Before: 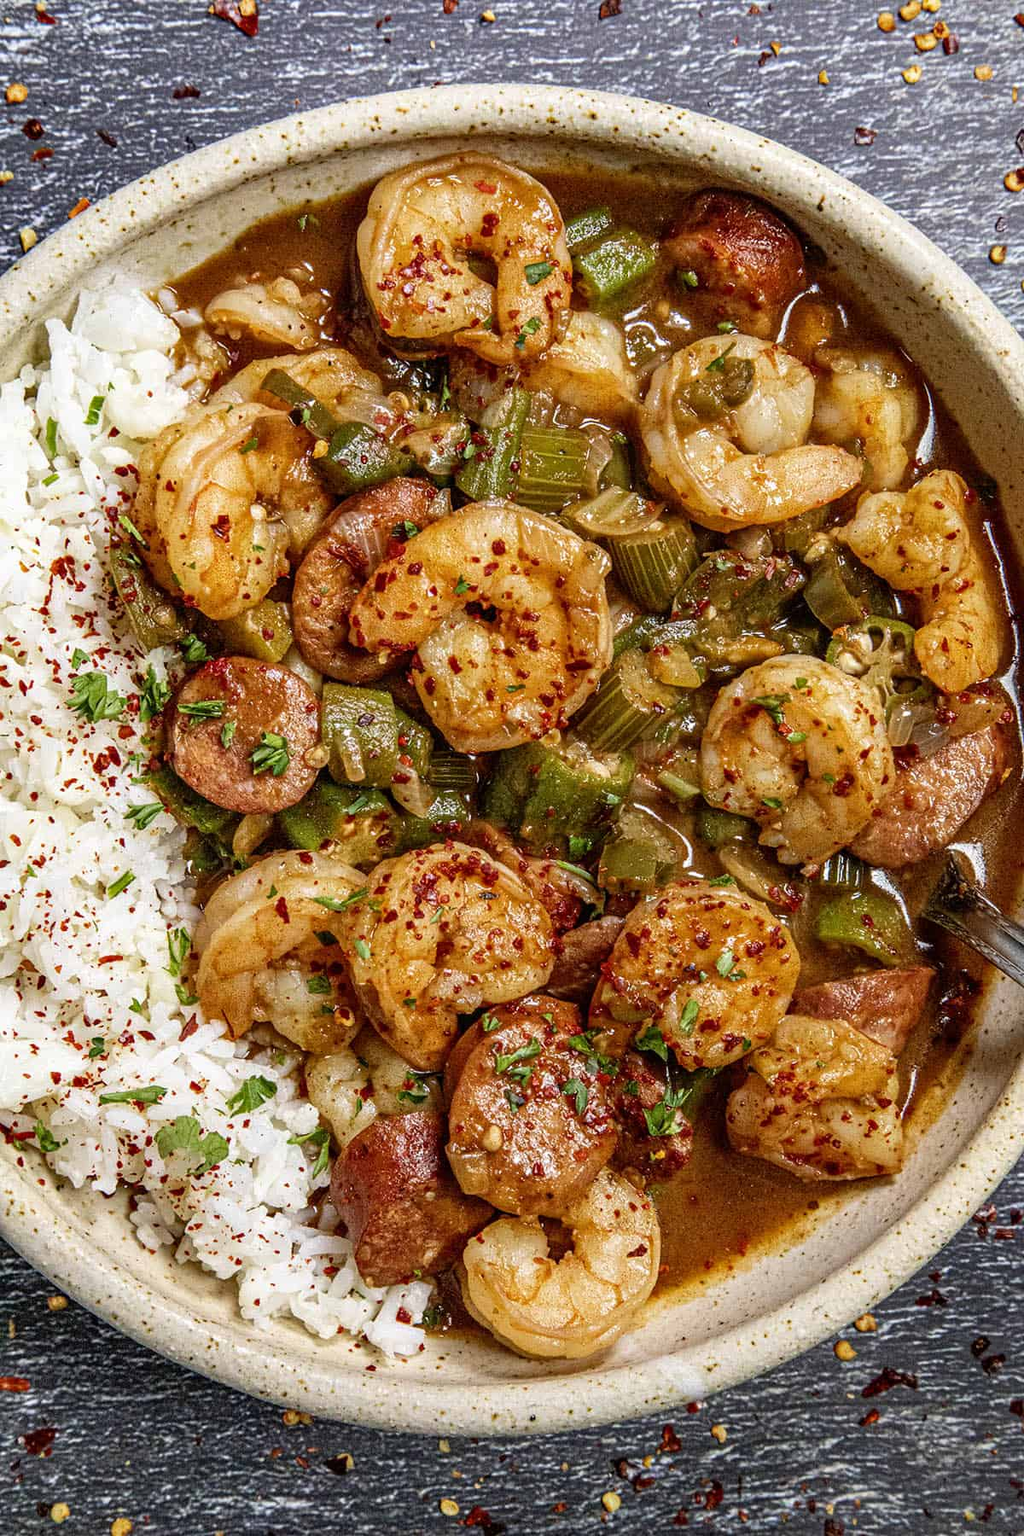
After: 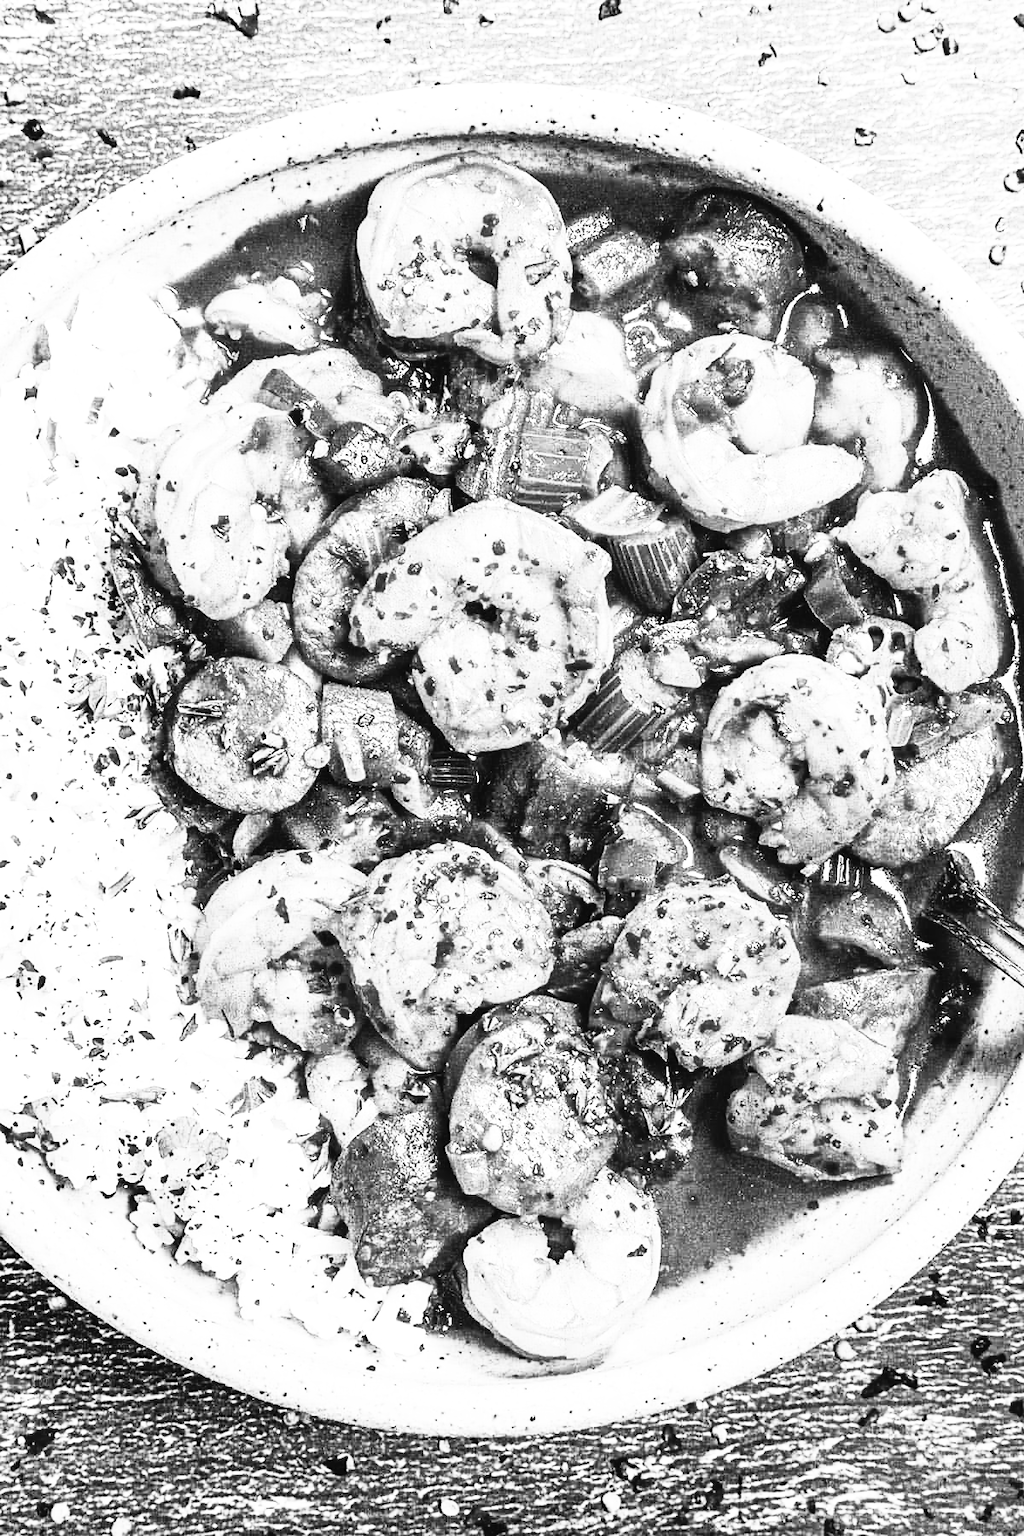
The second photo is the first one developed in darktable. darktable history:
color calibration: output gray [0.253, 0.26, 0.487, 0], illuminant as shot in camera, x 0.37, y 0.382, temperature 4314.6 K
contrast brightness saturation: contrast 0.417, brightness 0.546, saturation -0.201
base curve: curves: ch0 [(0, 0) (0.007, 0.004) (0.027, 0.03) (0.046, 0.07) (0.207, 0.54) (0.442, 0.872) (0.673, 0.972) (1, 1)], preserve colors none
